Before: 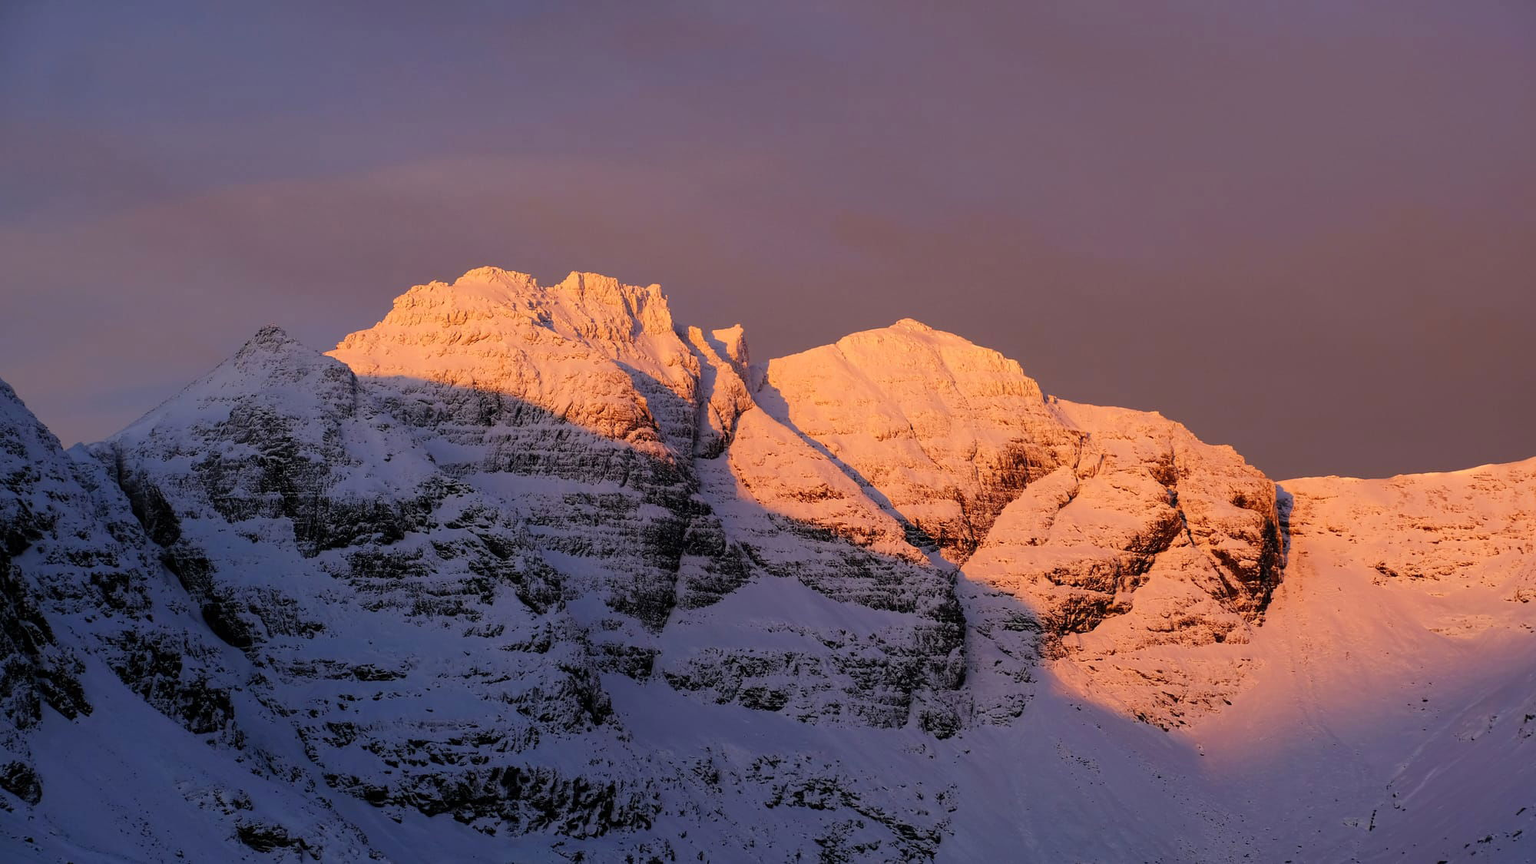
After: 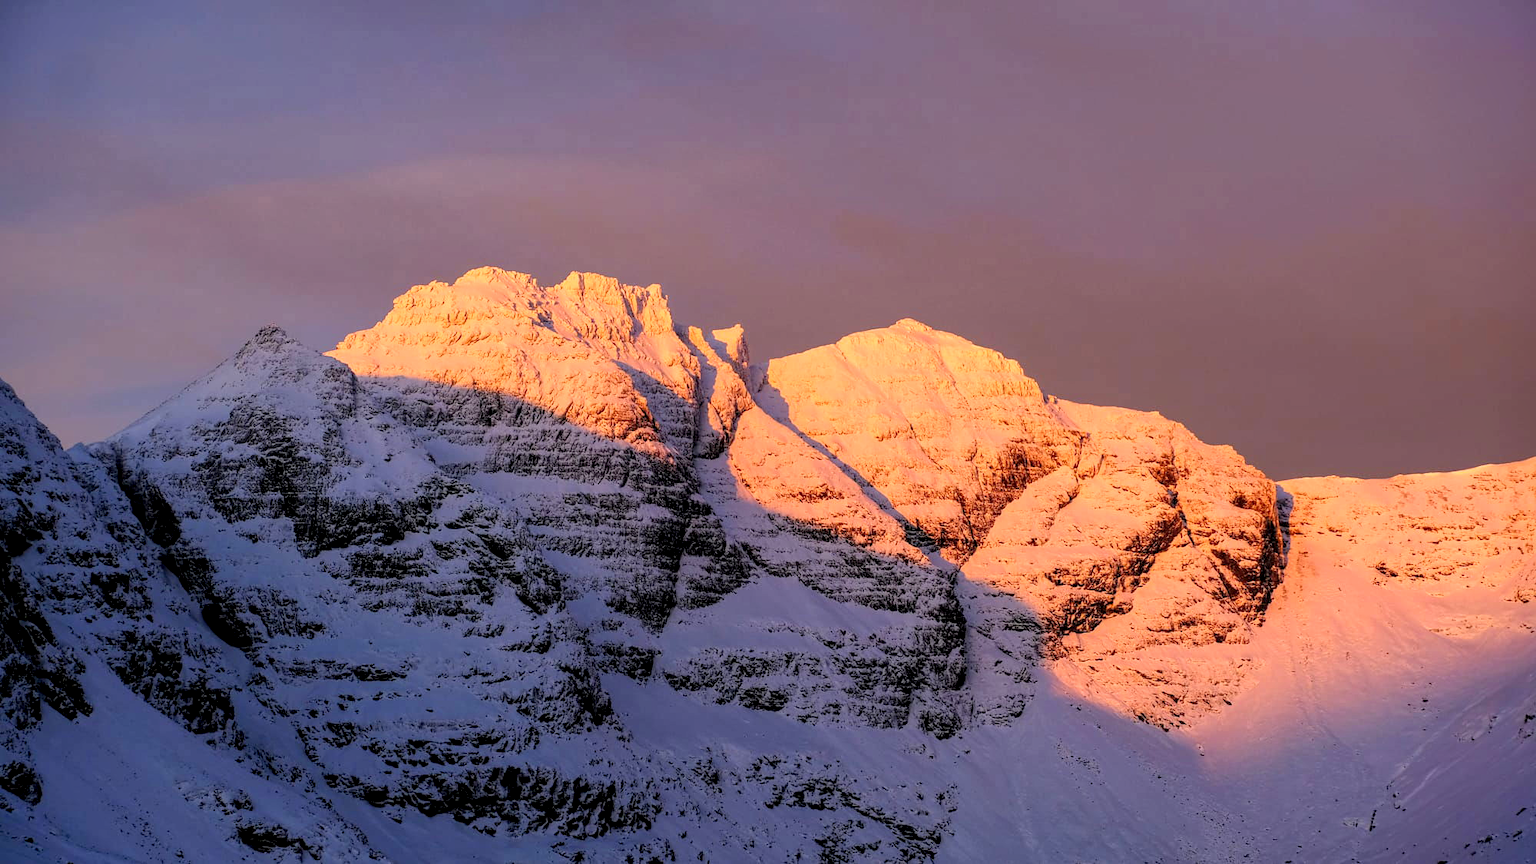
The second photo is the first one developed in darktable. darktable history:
contrast brightness saturation: brightness 0.089, saturation 0.192
local contrast: highlights 27%, detail 150%
vignetting: fall-off start 92.69%, saturation 0.377
